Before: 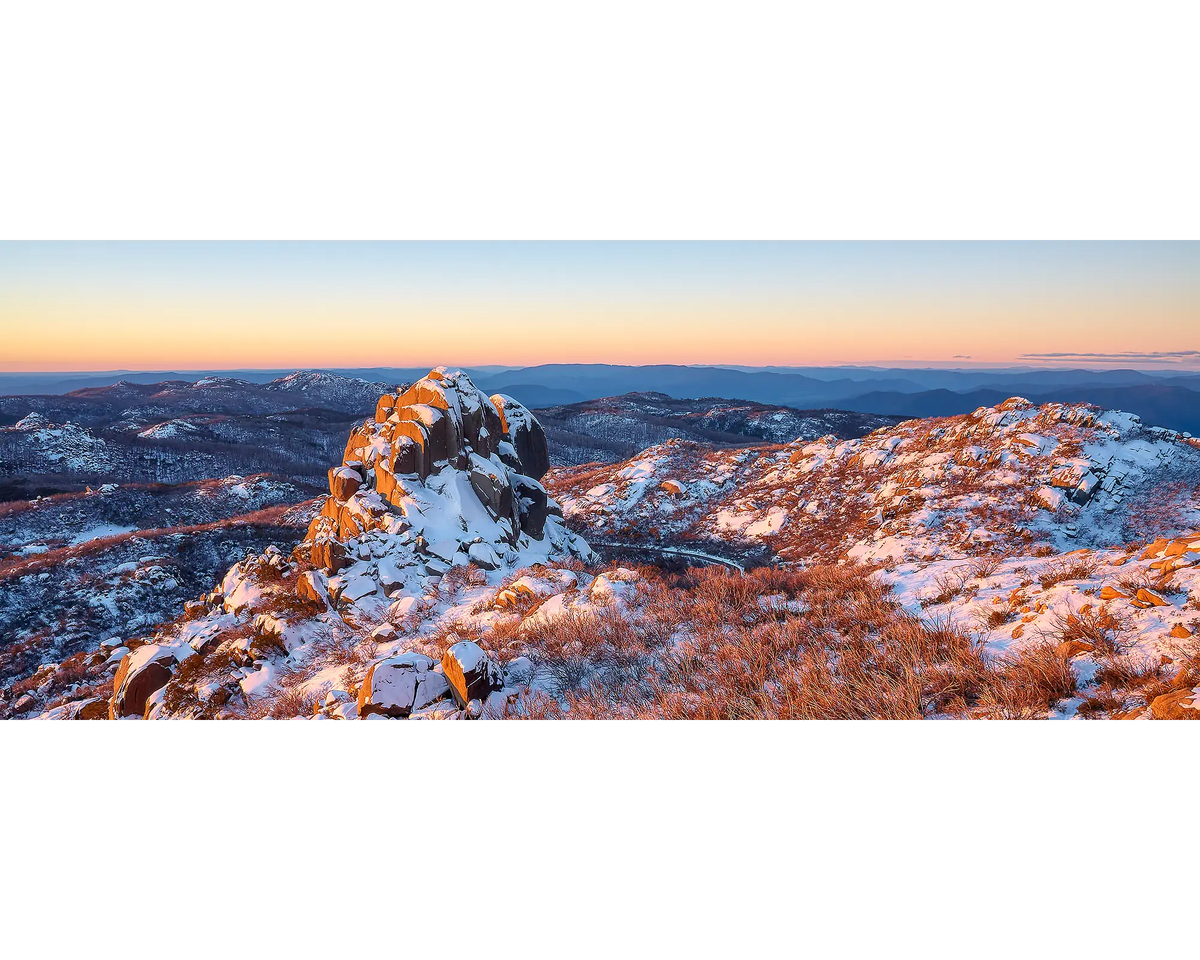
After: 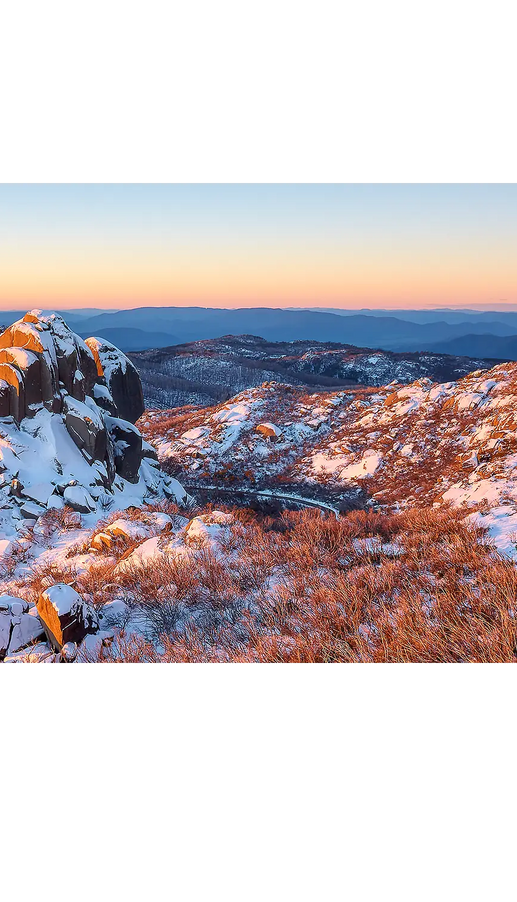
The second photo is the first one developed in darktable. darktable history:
crop: left 33.755%, top 6.017%, right 23.116%
